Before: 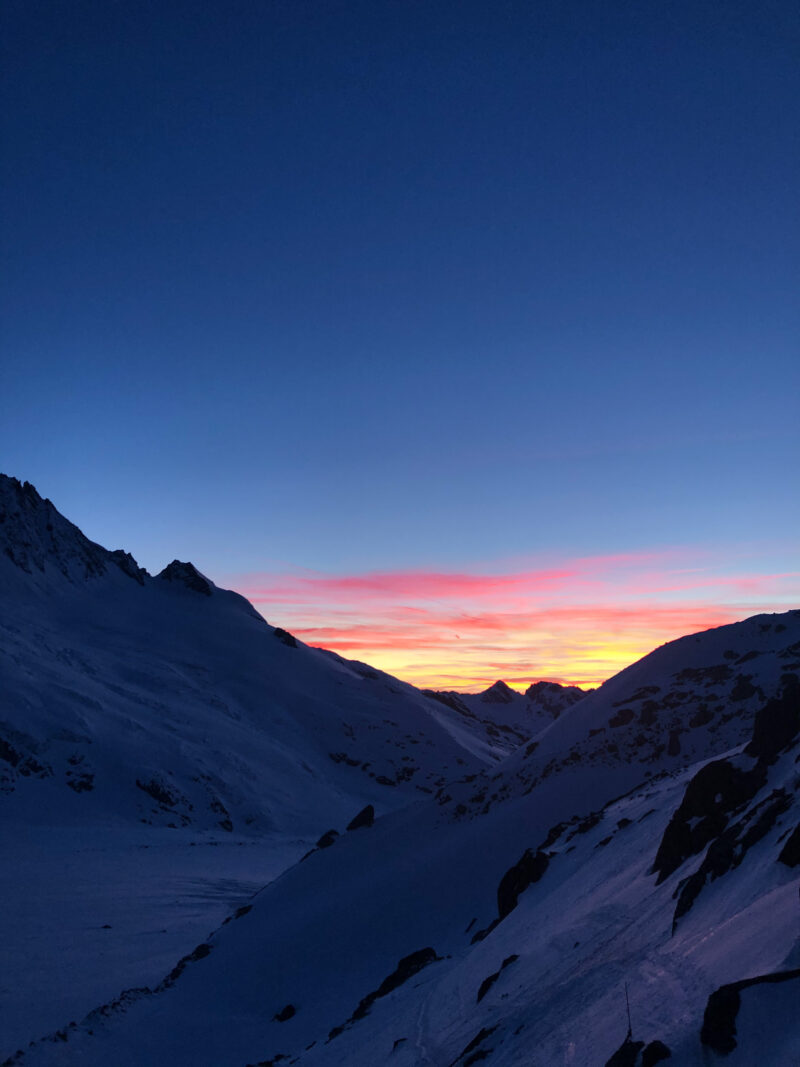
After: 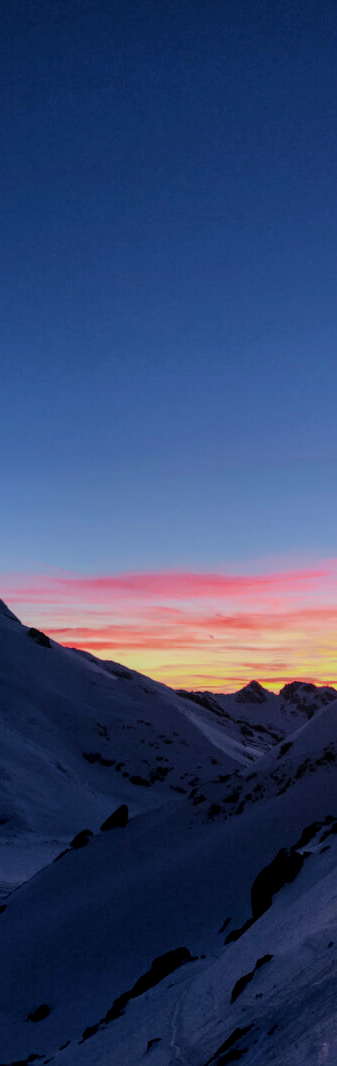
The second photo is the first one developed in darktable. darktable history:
local contrast: on, module defaults
filmic rgb: black relative exposure -7.65 EV, white relative exposure 4.56 EV, threshold 2.97 EV, hardness 3.61, contrast 1.056, color science v6 (2022), enable highlight reconstruction true
crop: left 30.765%, right 26.989%
